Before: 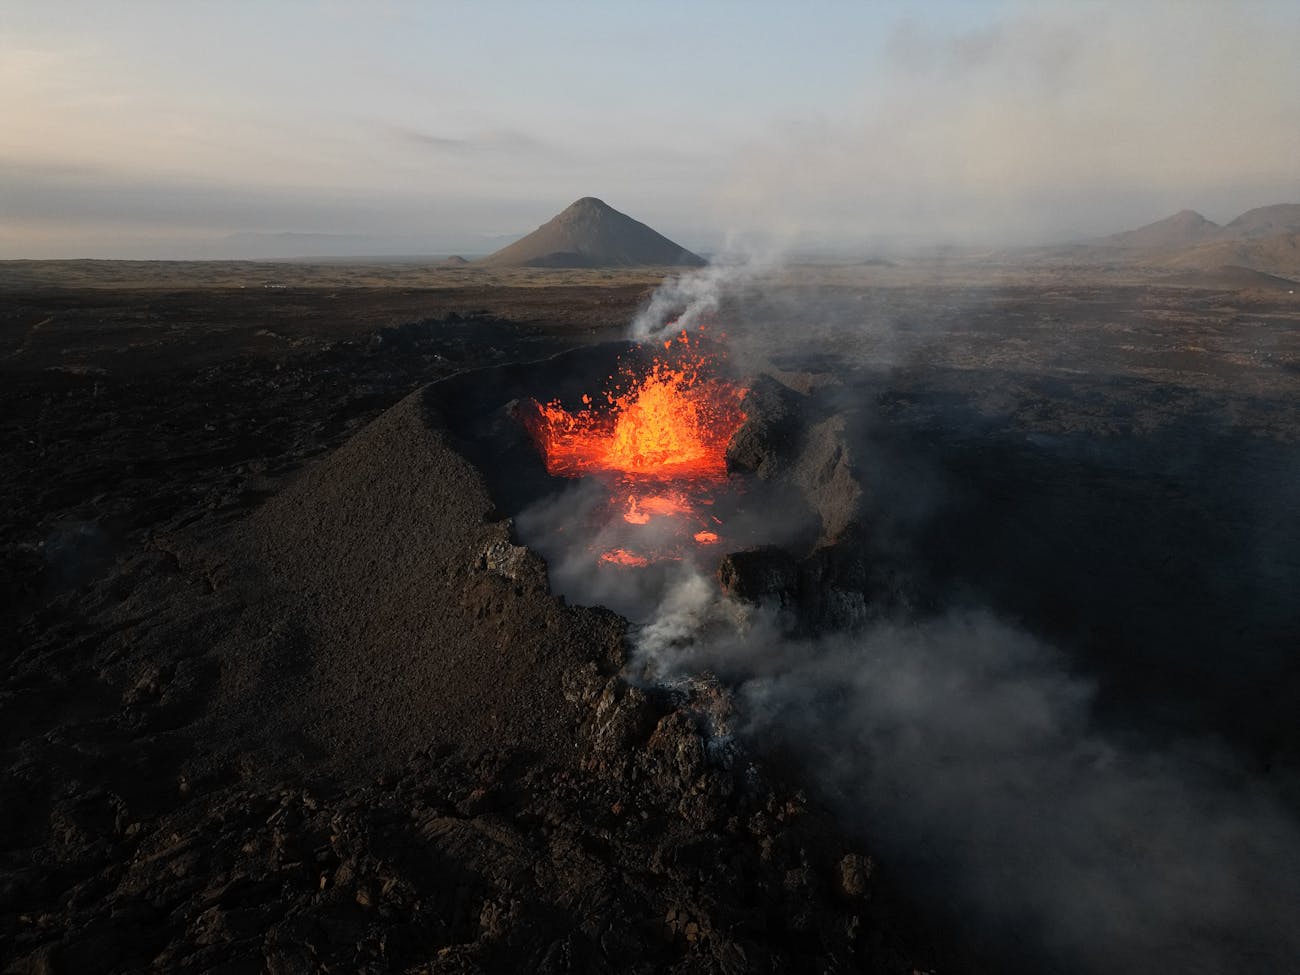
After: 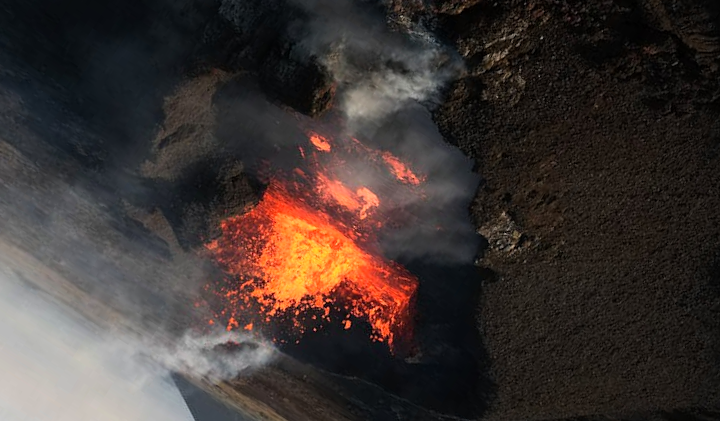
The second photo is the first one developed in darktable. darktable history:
velvia: strength 14.96%
tone equalizer: -8 EV -0.436 EV, -7 EV -0.363 EV, -6 EV -0.366 EV, -5 EV -0.215 EV, -3 EV 0.208 EV, -2 EV 0.352 EV, -1 EV 0.37 EV, +0 EV 0.447 EV, edges refinement/feathering 500, mask exposure compensation -1.57 EV, preserve details no
crop and rotate: angle 147.51°, left 9.189%, top 15.564%, right 4.366%, bottom 16.997%
